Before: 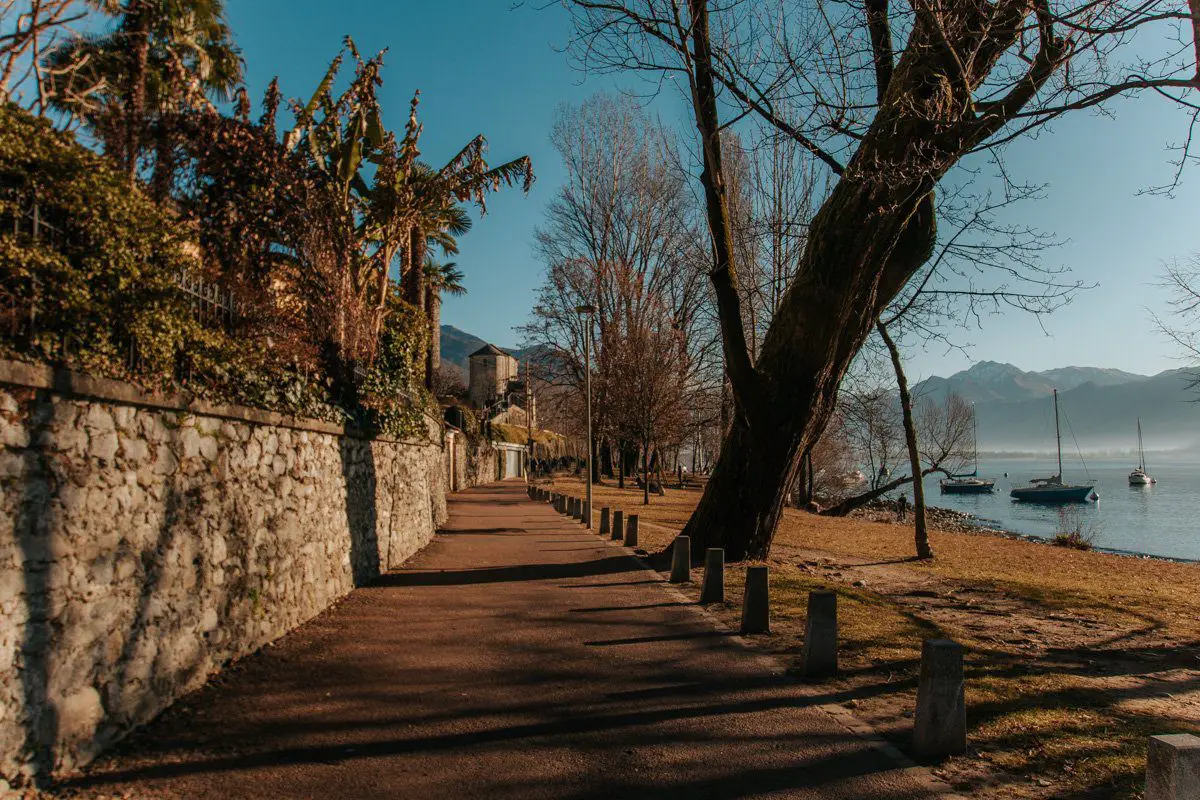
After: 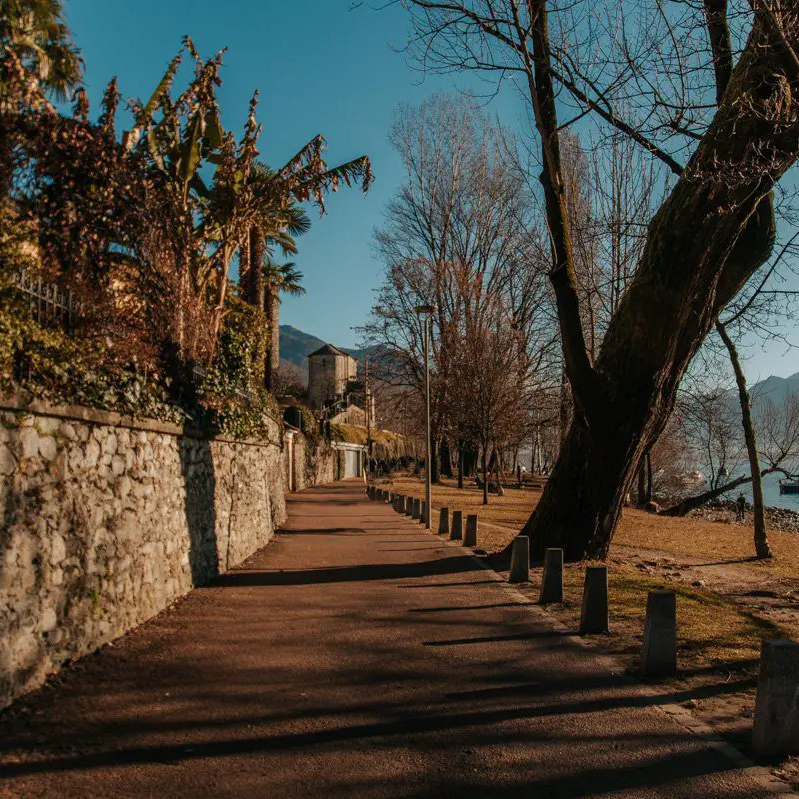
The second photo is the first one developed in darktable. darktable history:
crop and rotate: left 13.453%, right 19.89%
